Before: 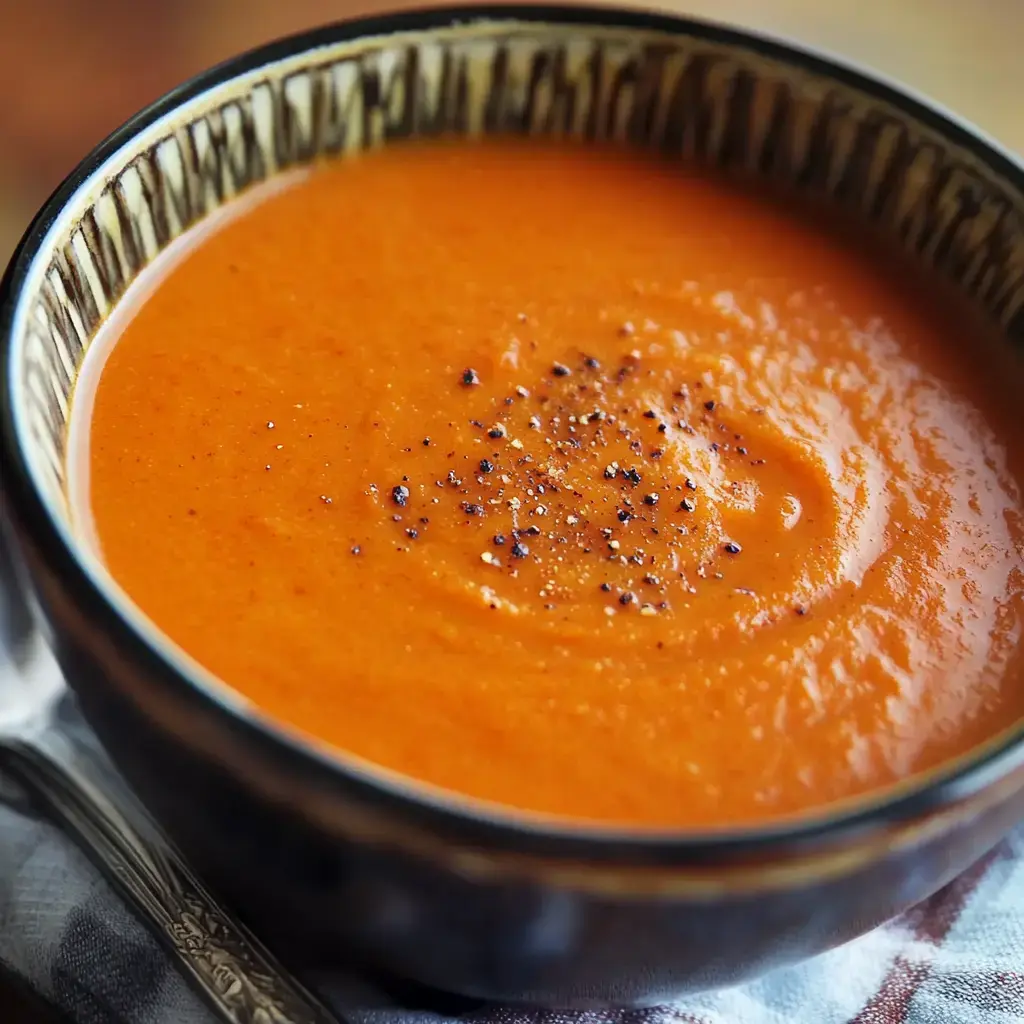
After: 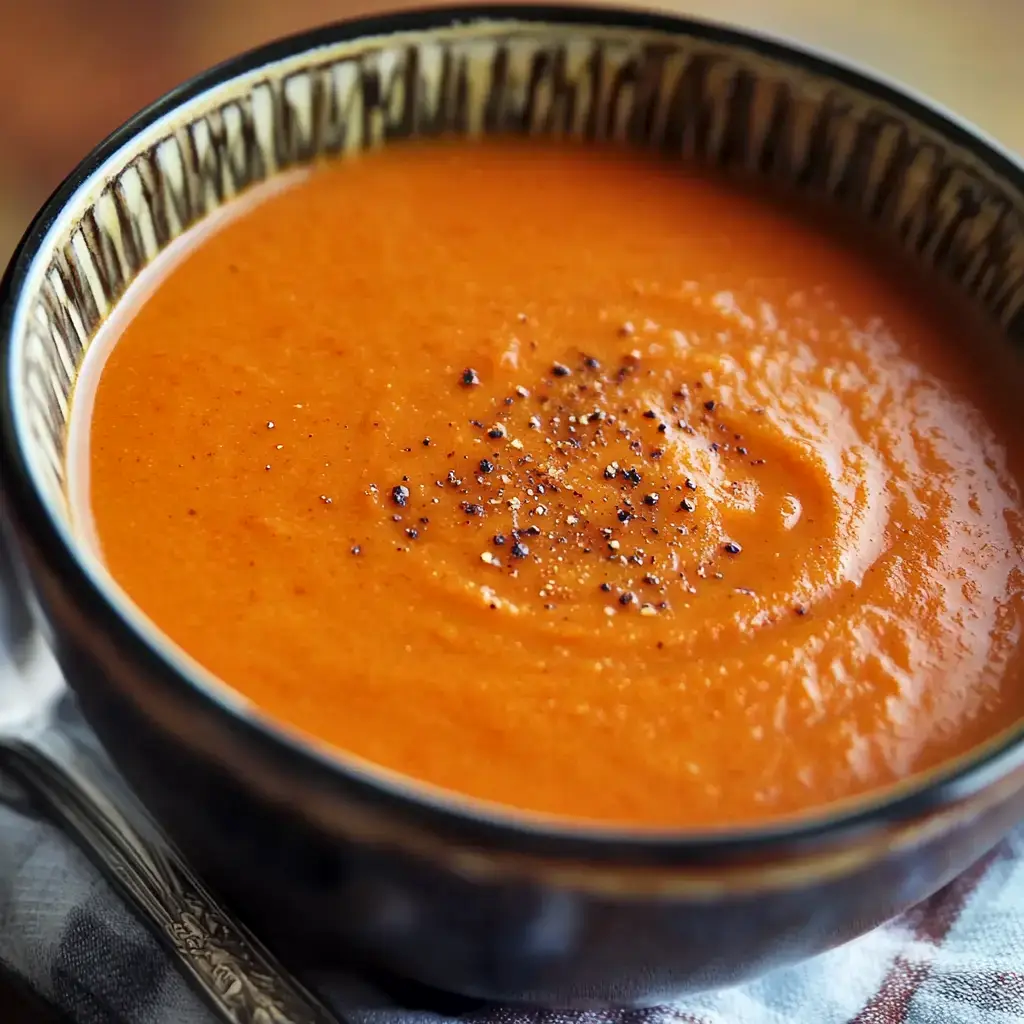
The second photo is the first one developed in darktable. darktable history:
local contrast: mode bilateral grid, contrast 21, coarseness 50, detail 119%, midtone range 0.2
